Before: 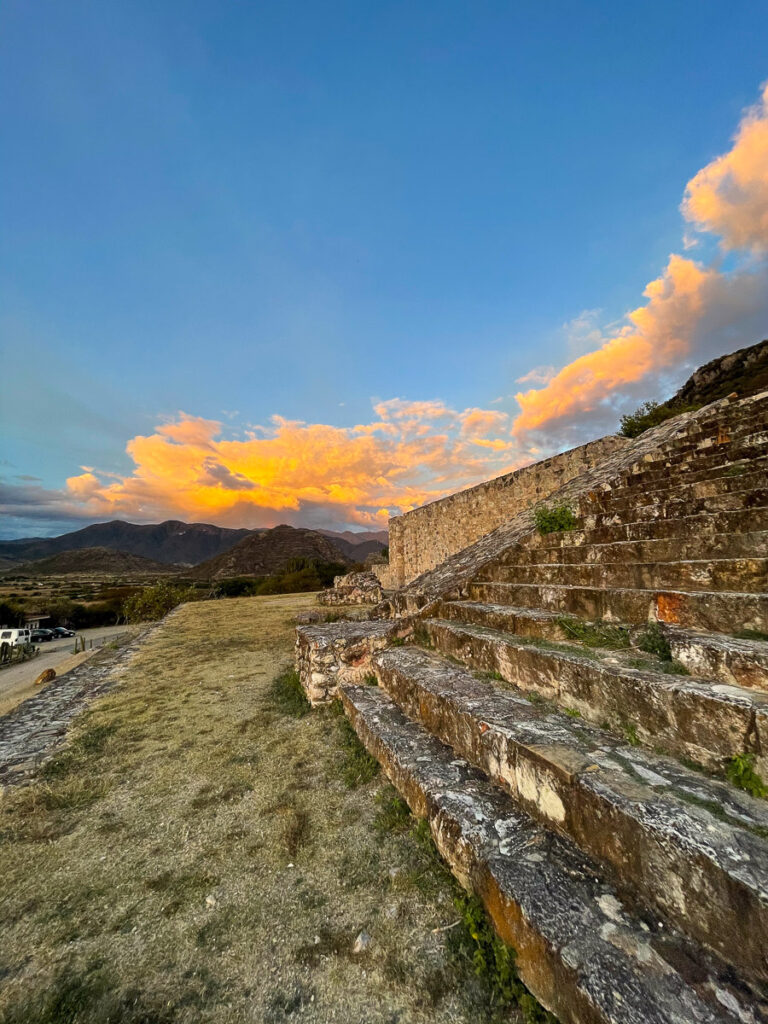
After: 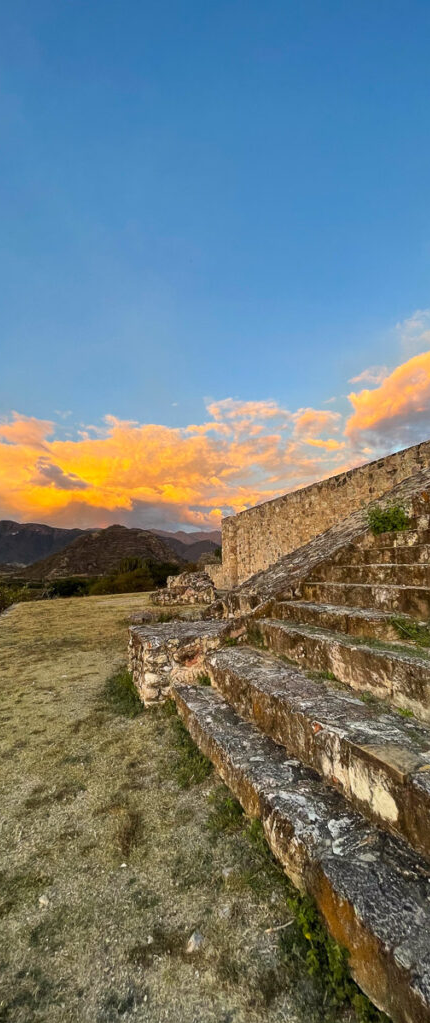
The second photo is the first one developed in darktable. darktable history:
crop: left 21.794%, right 22.057%, bottom 0.008%
